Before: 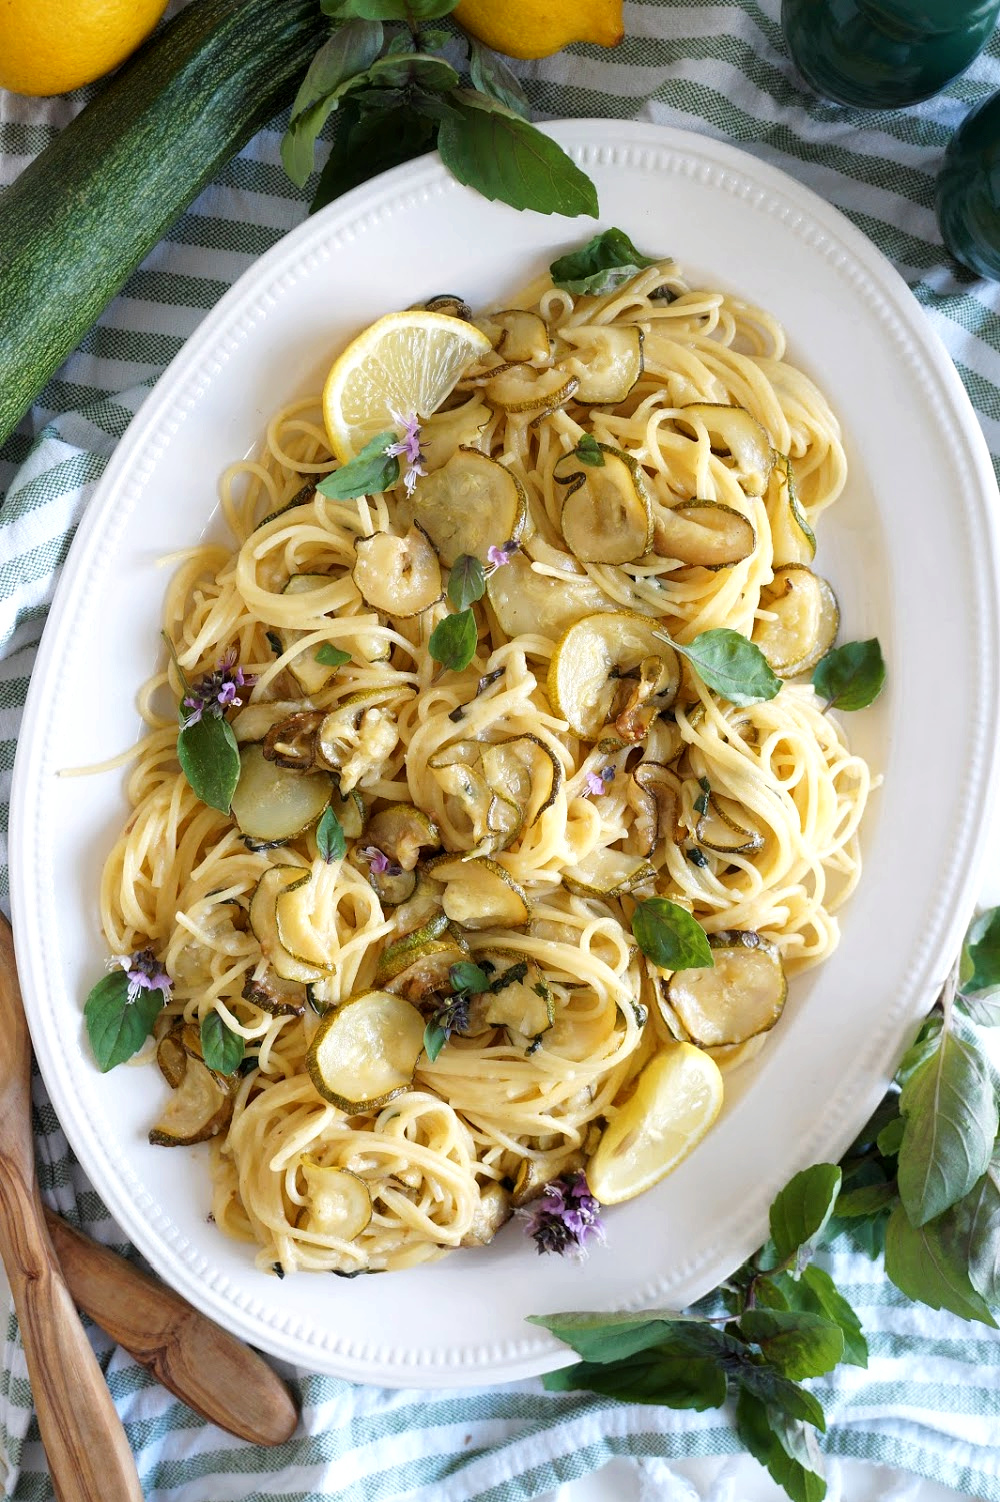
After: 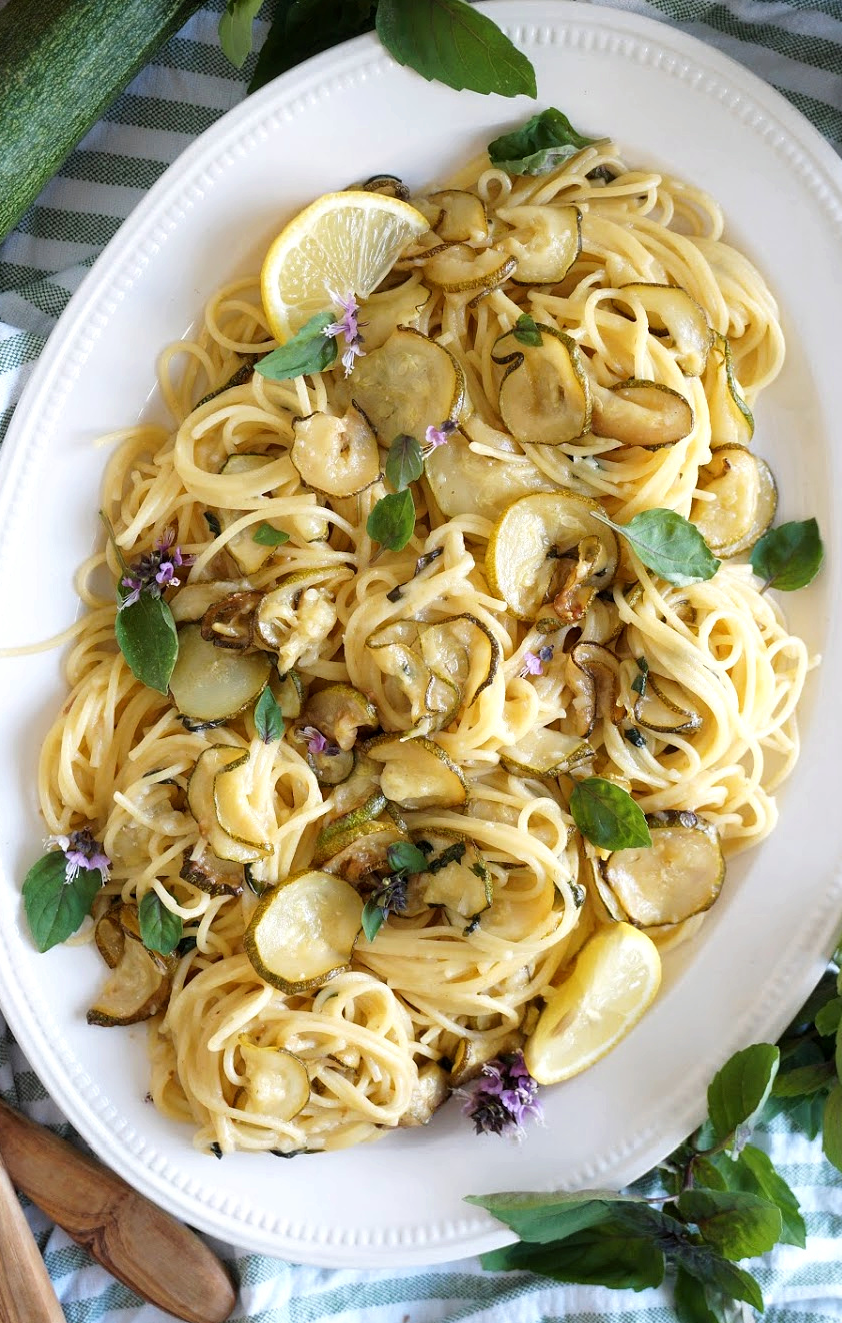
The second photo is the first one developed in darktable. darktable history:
crop: left 6.216%, top 8.016%, right 9.55%, bottom 3.886%
